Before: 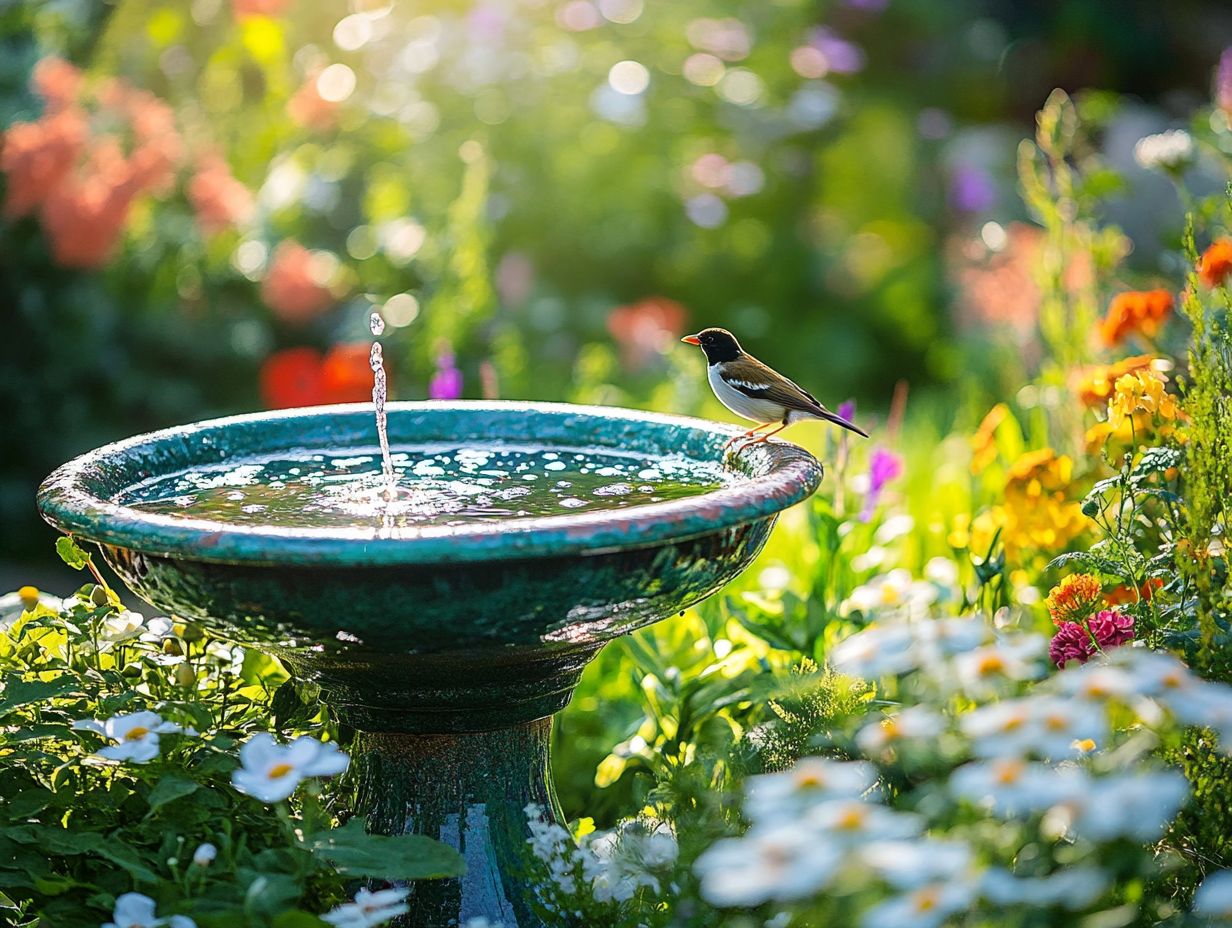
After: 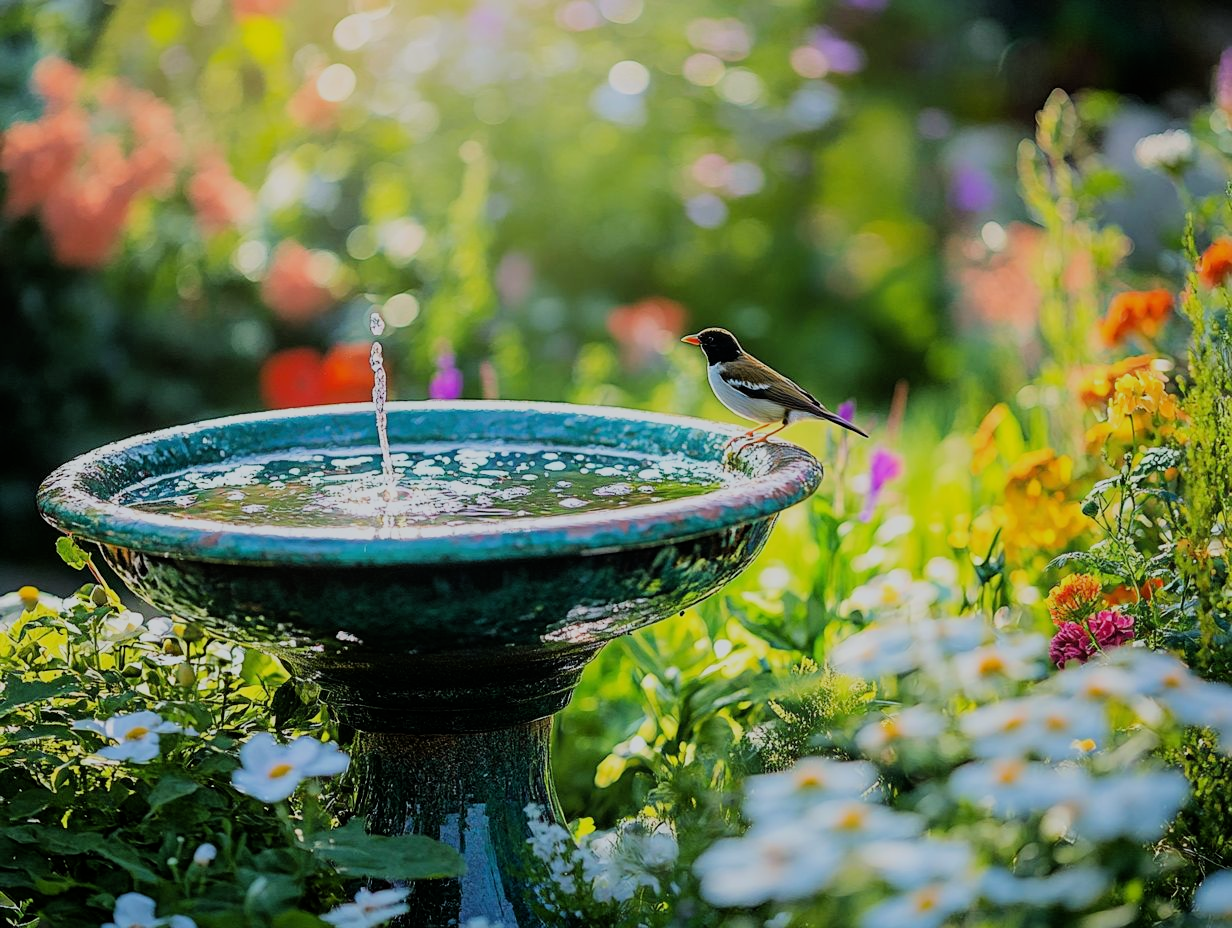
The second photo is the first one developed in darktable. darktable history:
filmic rgb: black relative exposure -7.15 EV, white relative exposure 5.36 EV, hardness 3.02, color science v6 (2022)
white balance: red 0.982, blue 1.018
